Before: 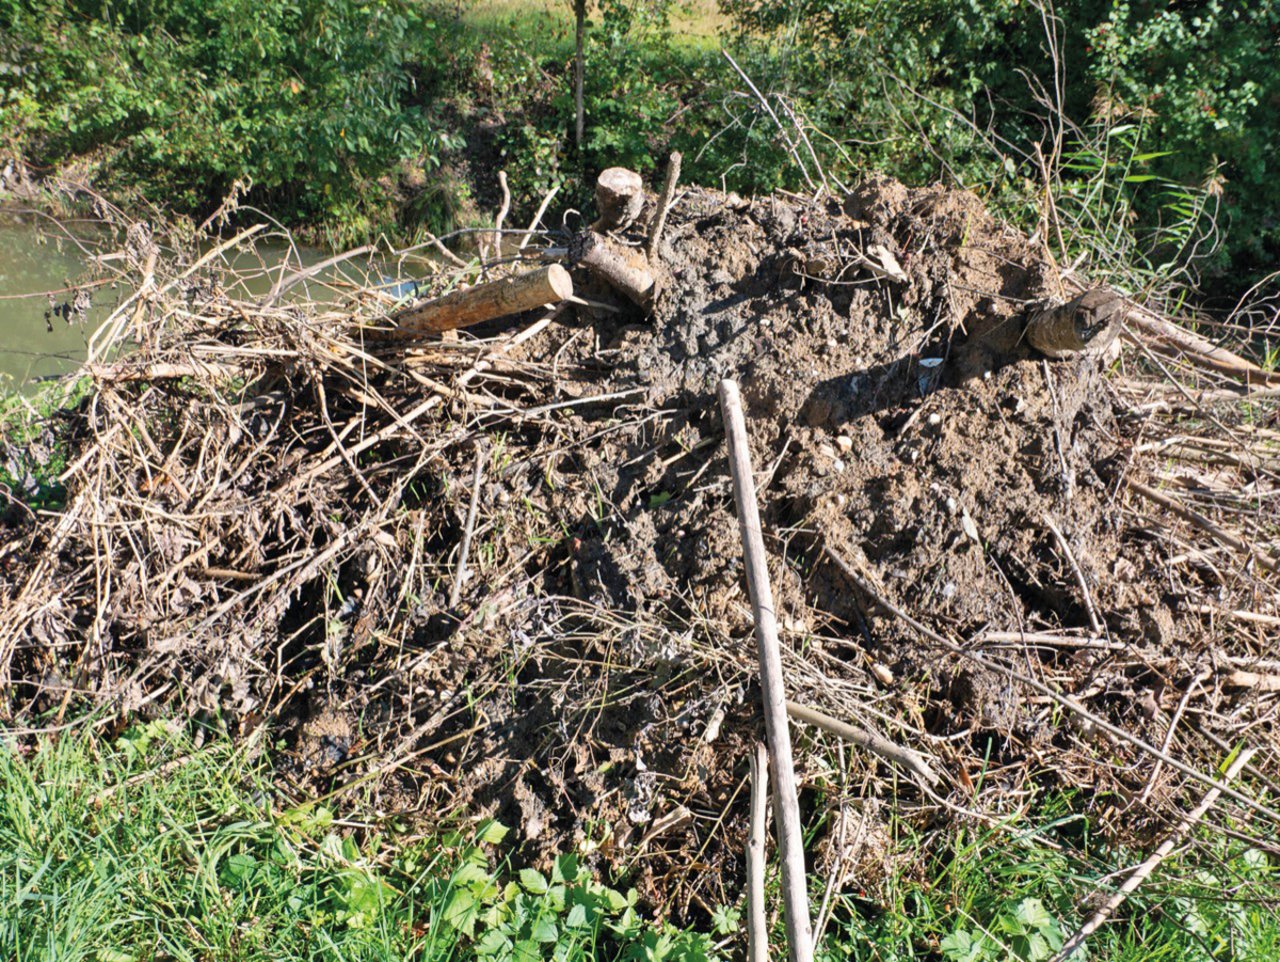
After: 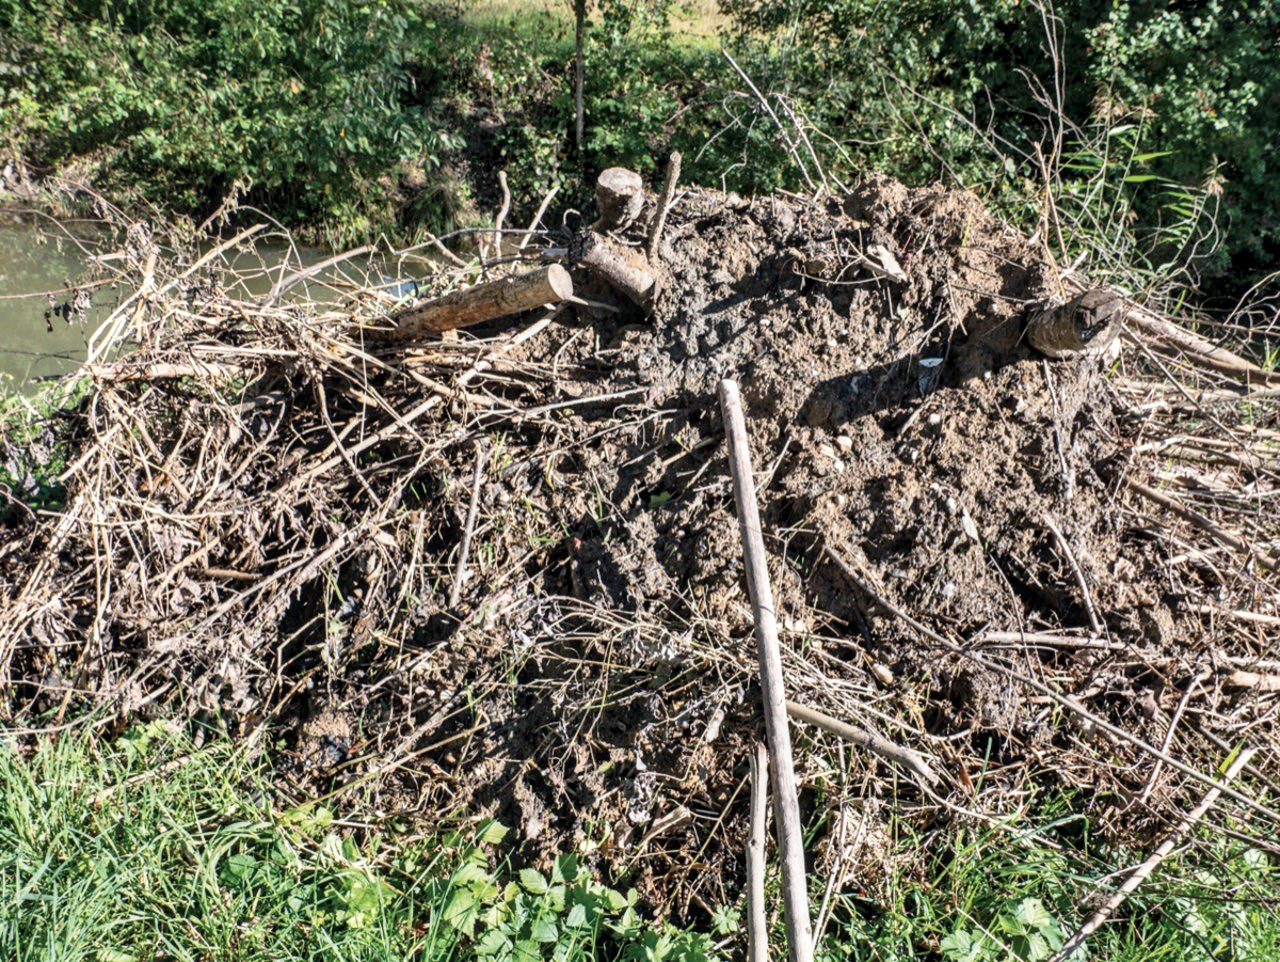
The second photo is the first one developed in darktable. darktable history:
local contrast: highlights 35%, detail 135%
contrast brightness saturation: contrast 0.11, saturation -0.17
